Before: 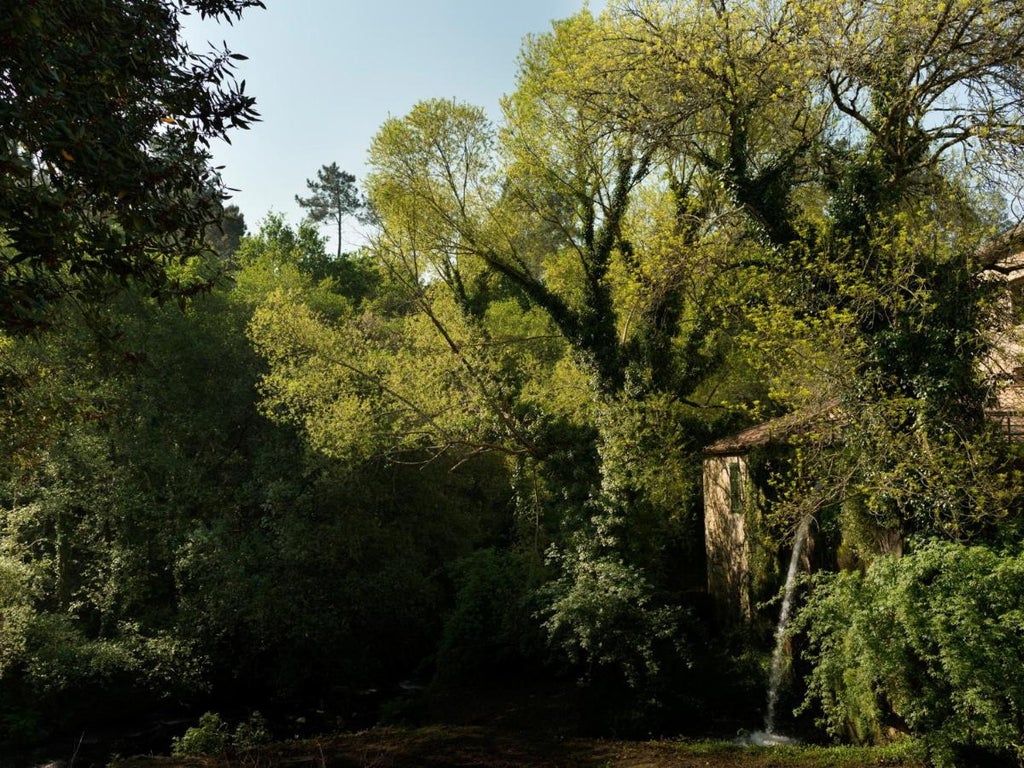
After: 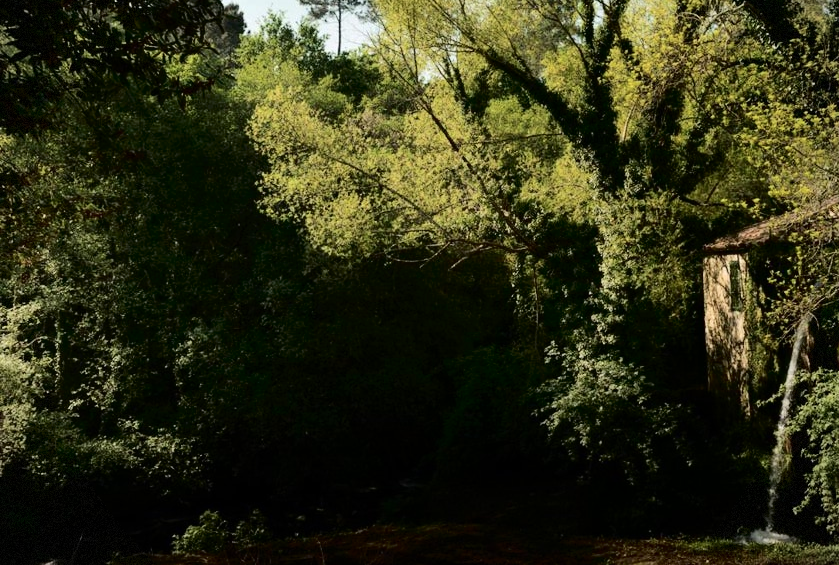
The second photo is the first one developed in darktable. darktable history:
crop: top 26.412%, right 17.986%
tone curve: curves: ch0 [(0, 0) (0.003, 0.002) (0.011, 0.006) (0.025, 0.012) (0.044, 0.021) (0.069, 0.027) (0.1, 0.035) (0.136, 0.06) (0.177, 0.108) (0.224, 0.173) (0.277, 0.26) (0.335, 0.353) (0.399, 0.453) (0.468, 0.555) (0.543, 0.641) (0.623, 0.724) (0.709, 0.792) (0.801, 0.857) (0.898, 0.918) (1, 1)], color space Lab, independent channels, preserve colors none
vignetting: fall-off start 91.8%, dithering 8-bit output, unbound false
